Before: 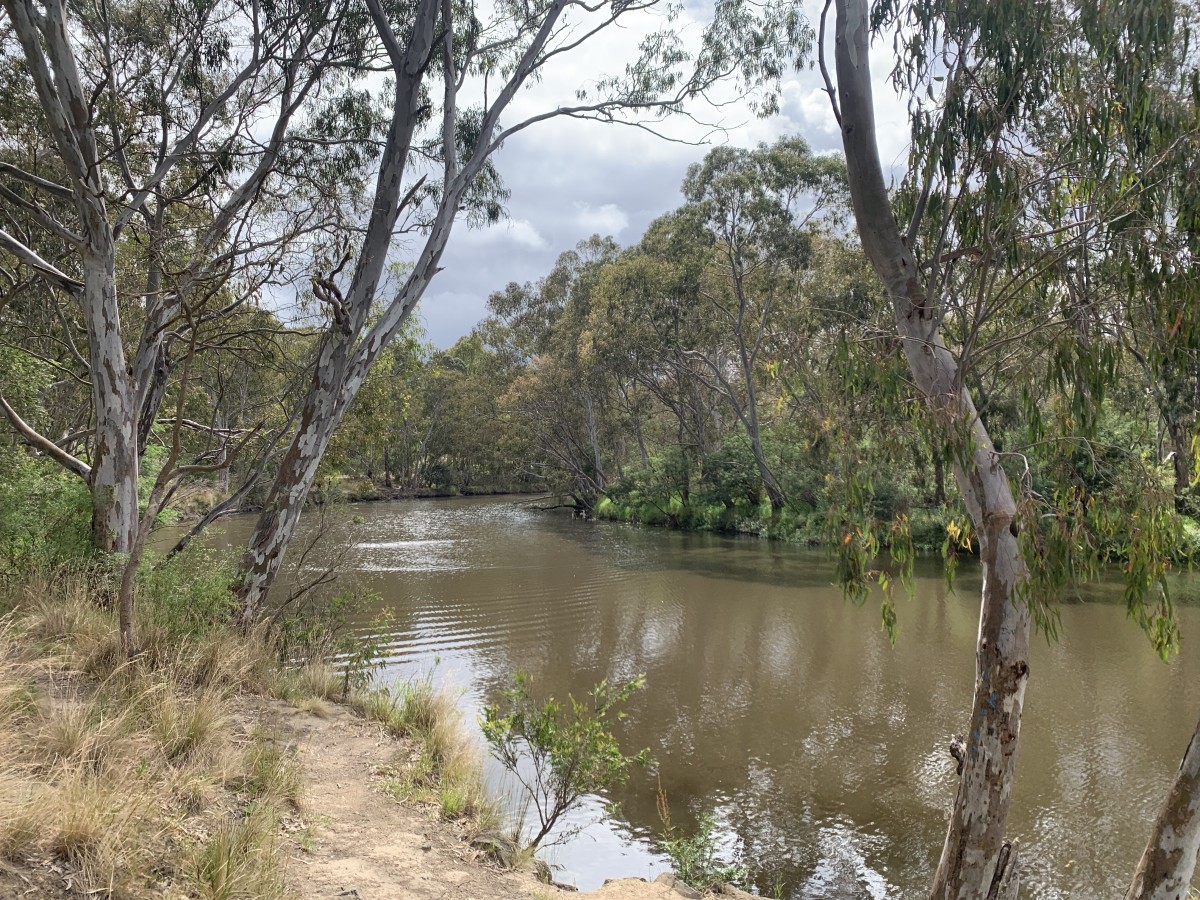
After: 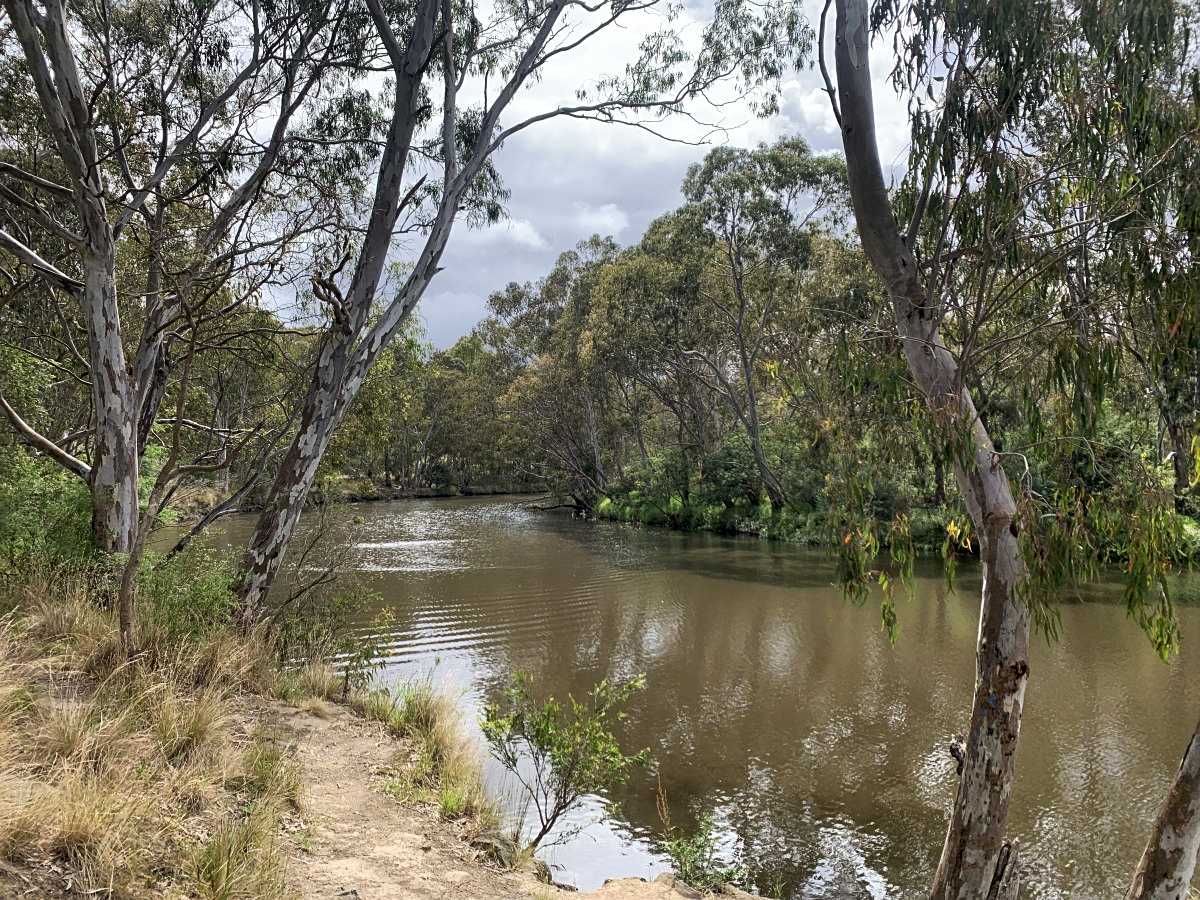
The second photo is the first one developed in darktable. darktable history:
local contrast: highlights 100%, shadows 100%, detail 120%, midtone range 0.2
sharpen: amount 0.2
tone curve: curves: ch0 [(0, 0) (0.003, 0.019) (0.011, 0.019) (0.025, 0.022) (0.044, 0.026) (0.069, 0.032) (0.1, 0.052) (0.136, 0.081) (0.177, 0.123) (0.224, 0.17) (0.277, 0.219) (0.335, 0.276) (0.399, 0.344) (0.468, 0.421) (0.543, 0.508) (0.623, 0.604) (0.709, 0.705) (0.801, 0.797) (0.898, 0.894) (1, 1)], preserve colors none
